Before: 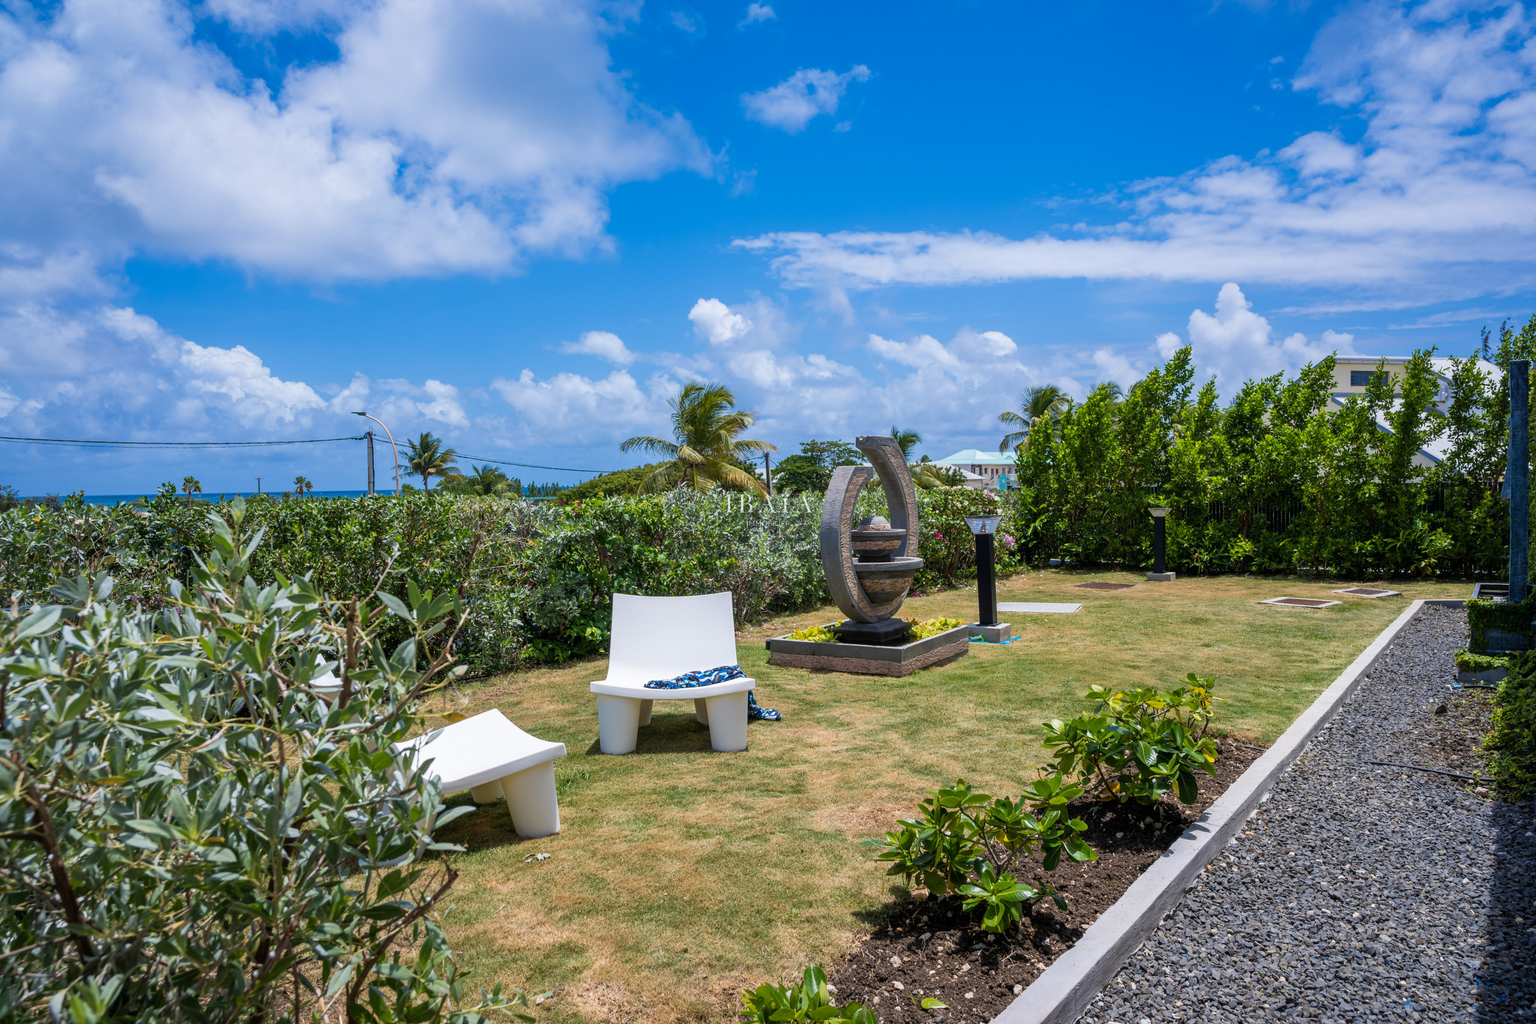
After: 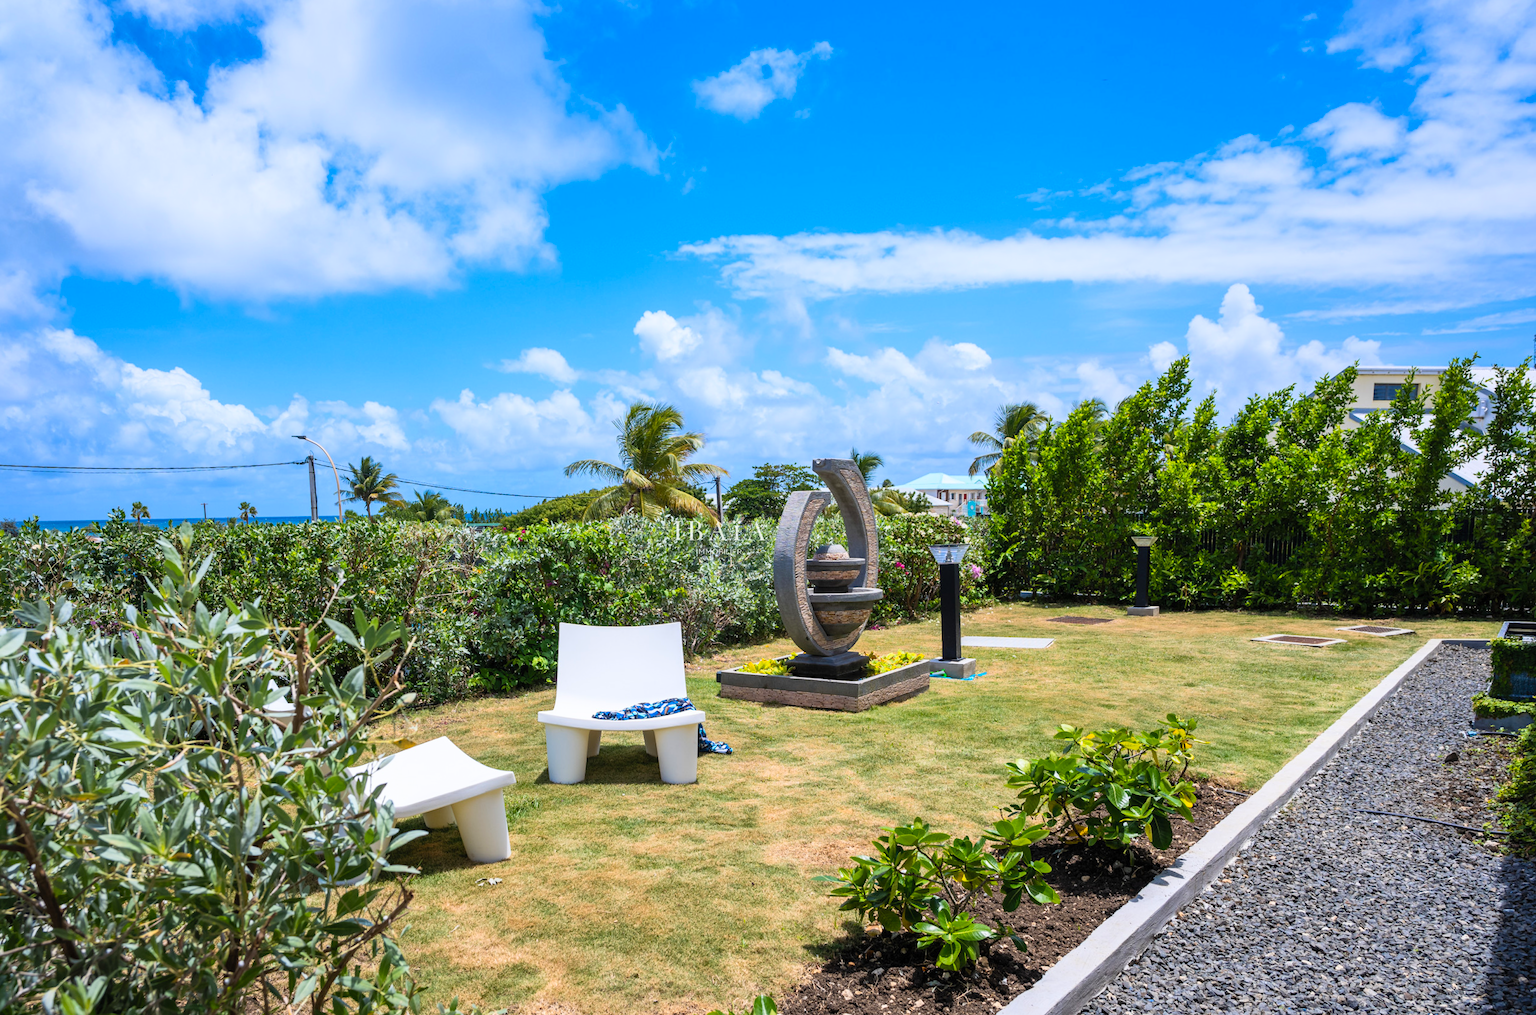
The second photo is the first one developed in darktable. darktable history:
rotate and perspective: rotation 0.062°, lens shift (vertical) 0.115, lens shift (horizontal) -0.133, crop left 0.047, crop right 0.94, crop top 0.061, crop bottom 0.94
contrast brightness saturation: contrast 0.2, brightness 0.16, saturation 0.22
